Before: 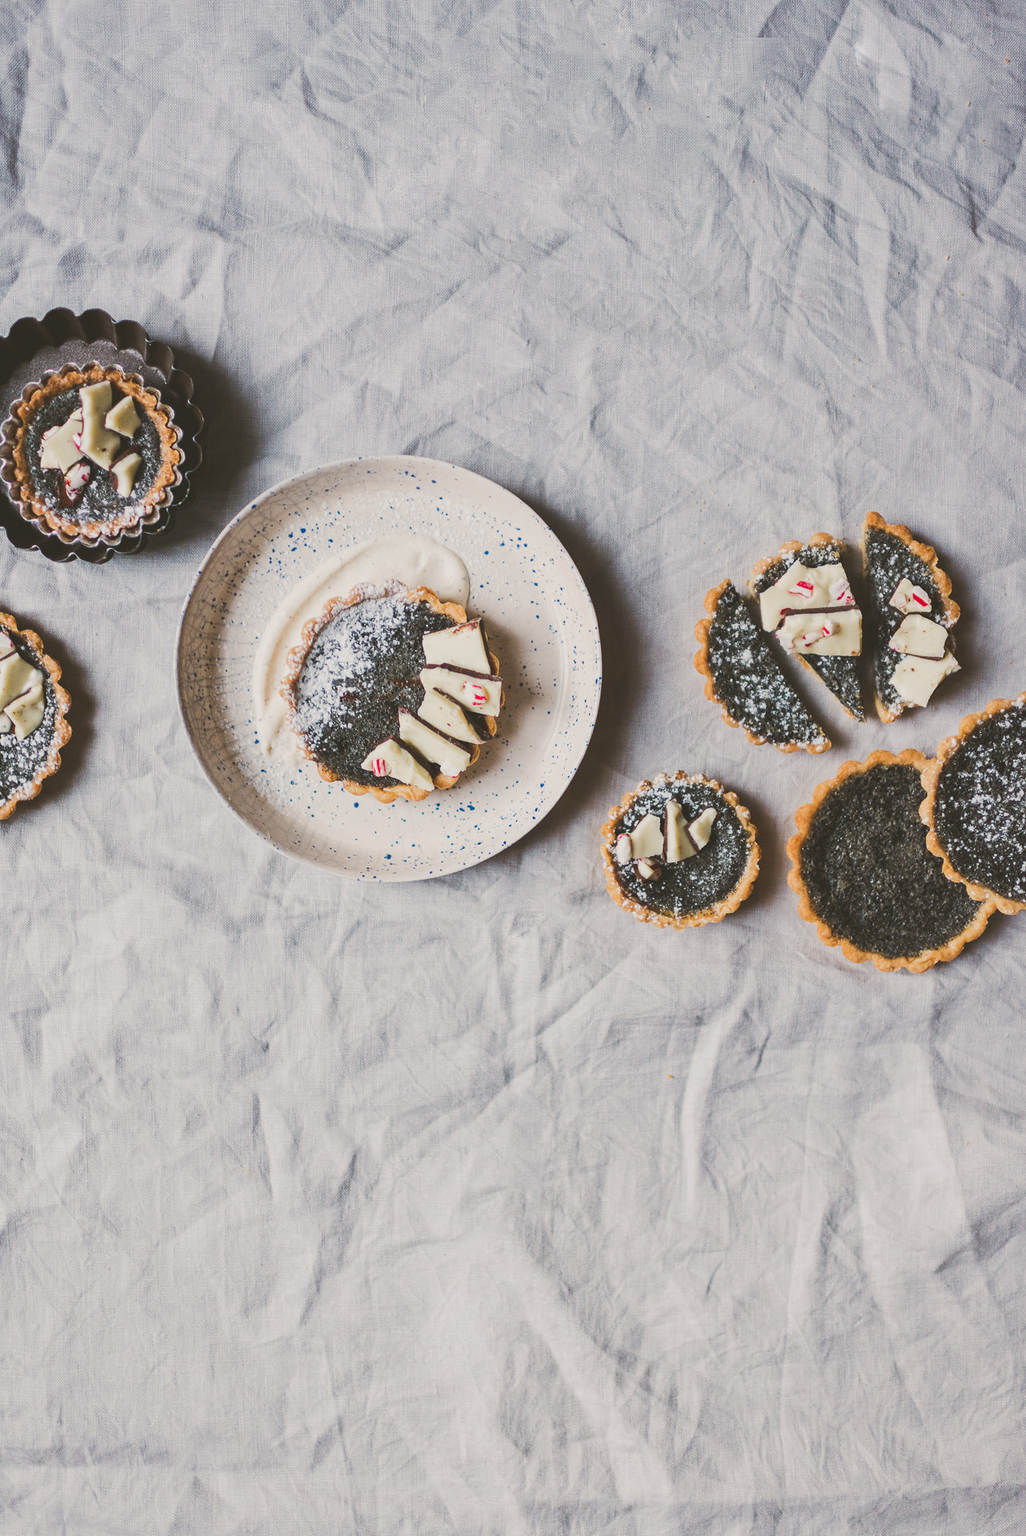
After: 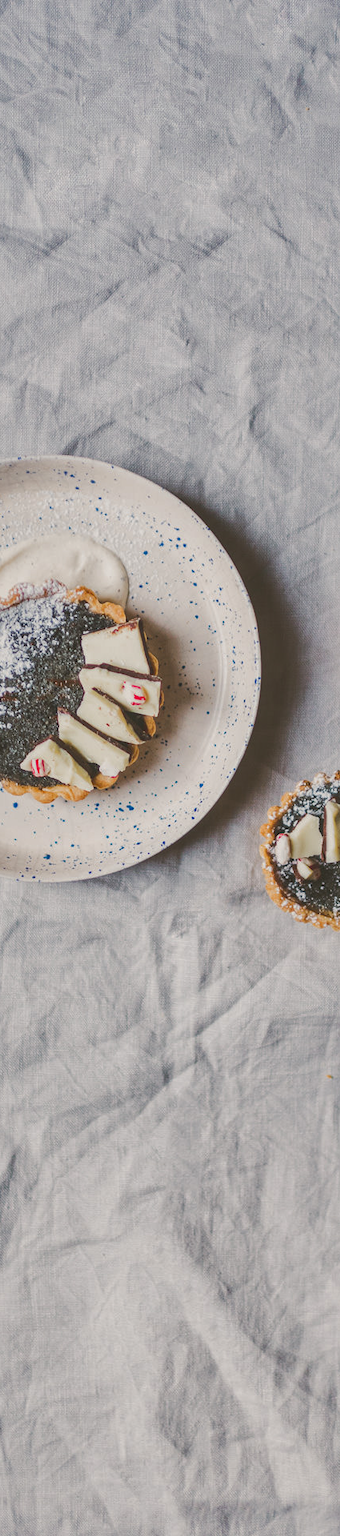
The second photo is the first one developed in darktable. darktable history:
local contrast: on, module defaults
crop: left 33.249%, right 33.578%
shadows and highlights: on, module defaults
